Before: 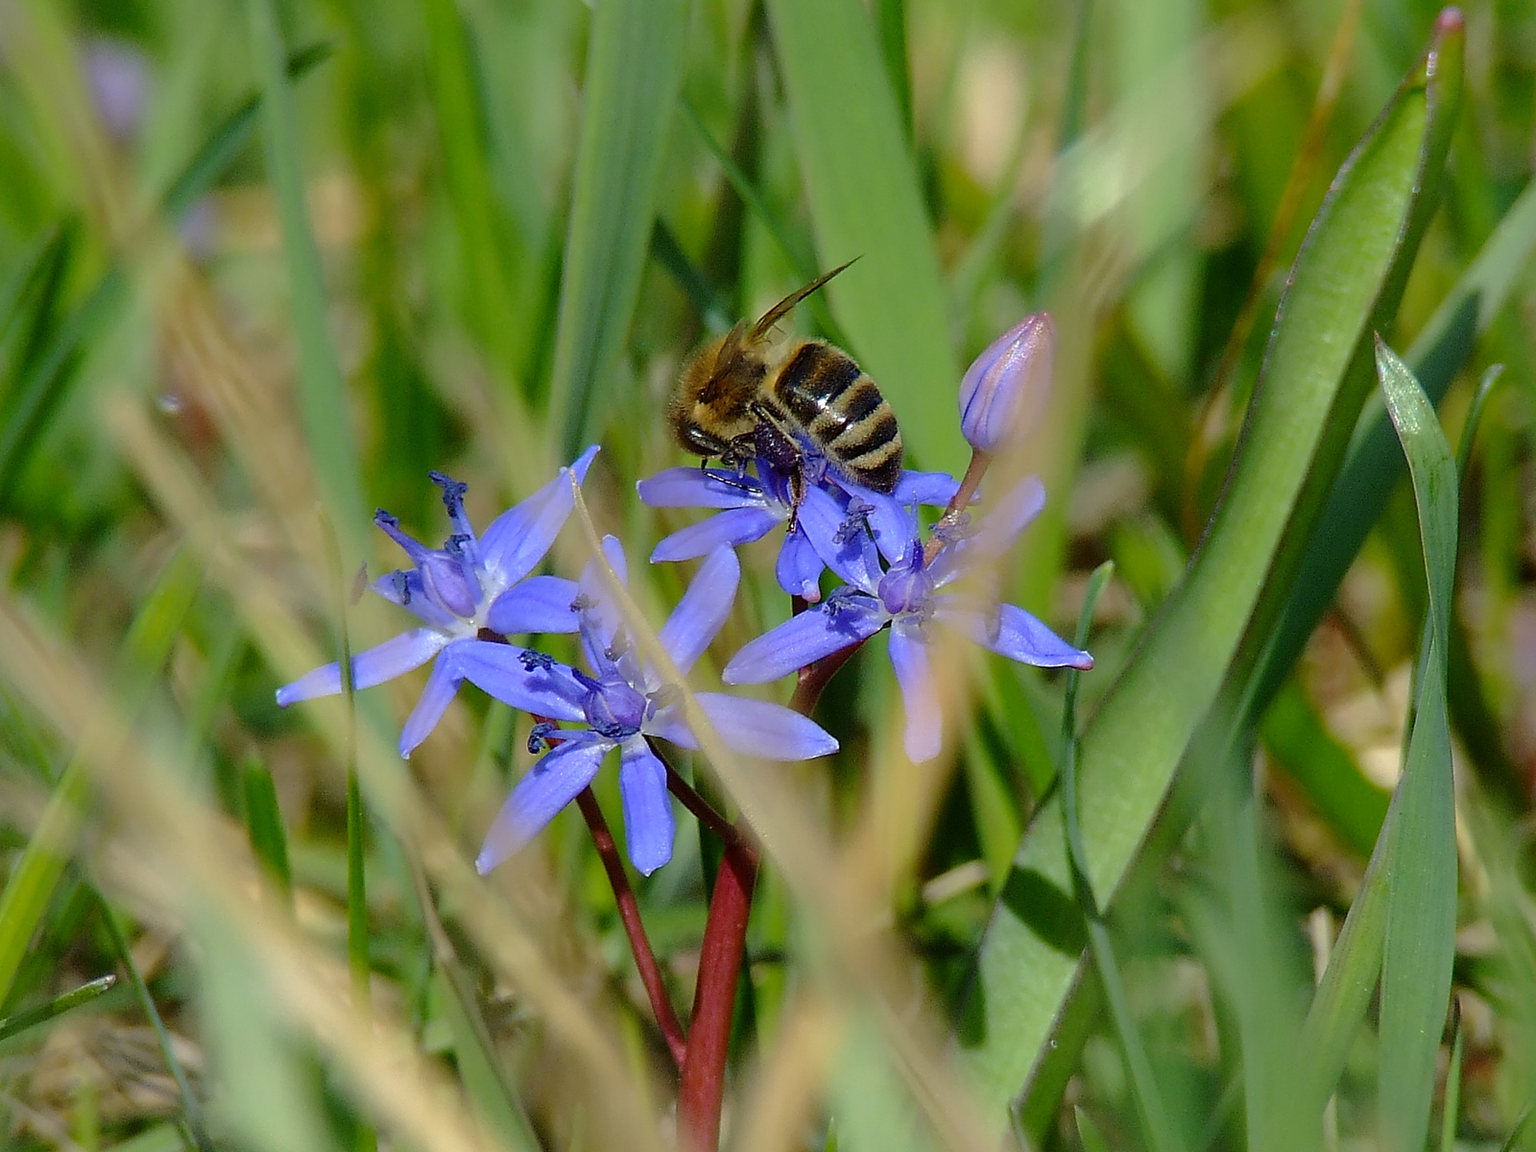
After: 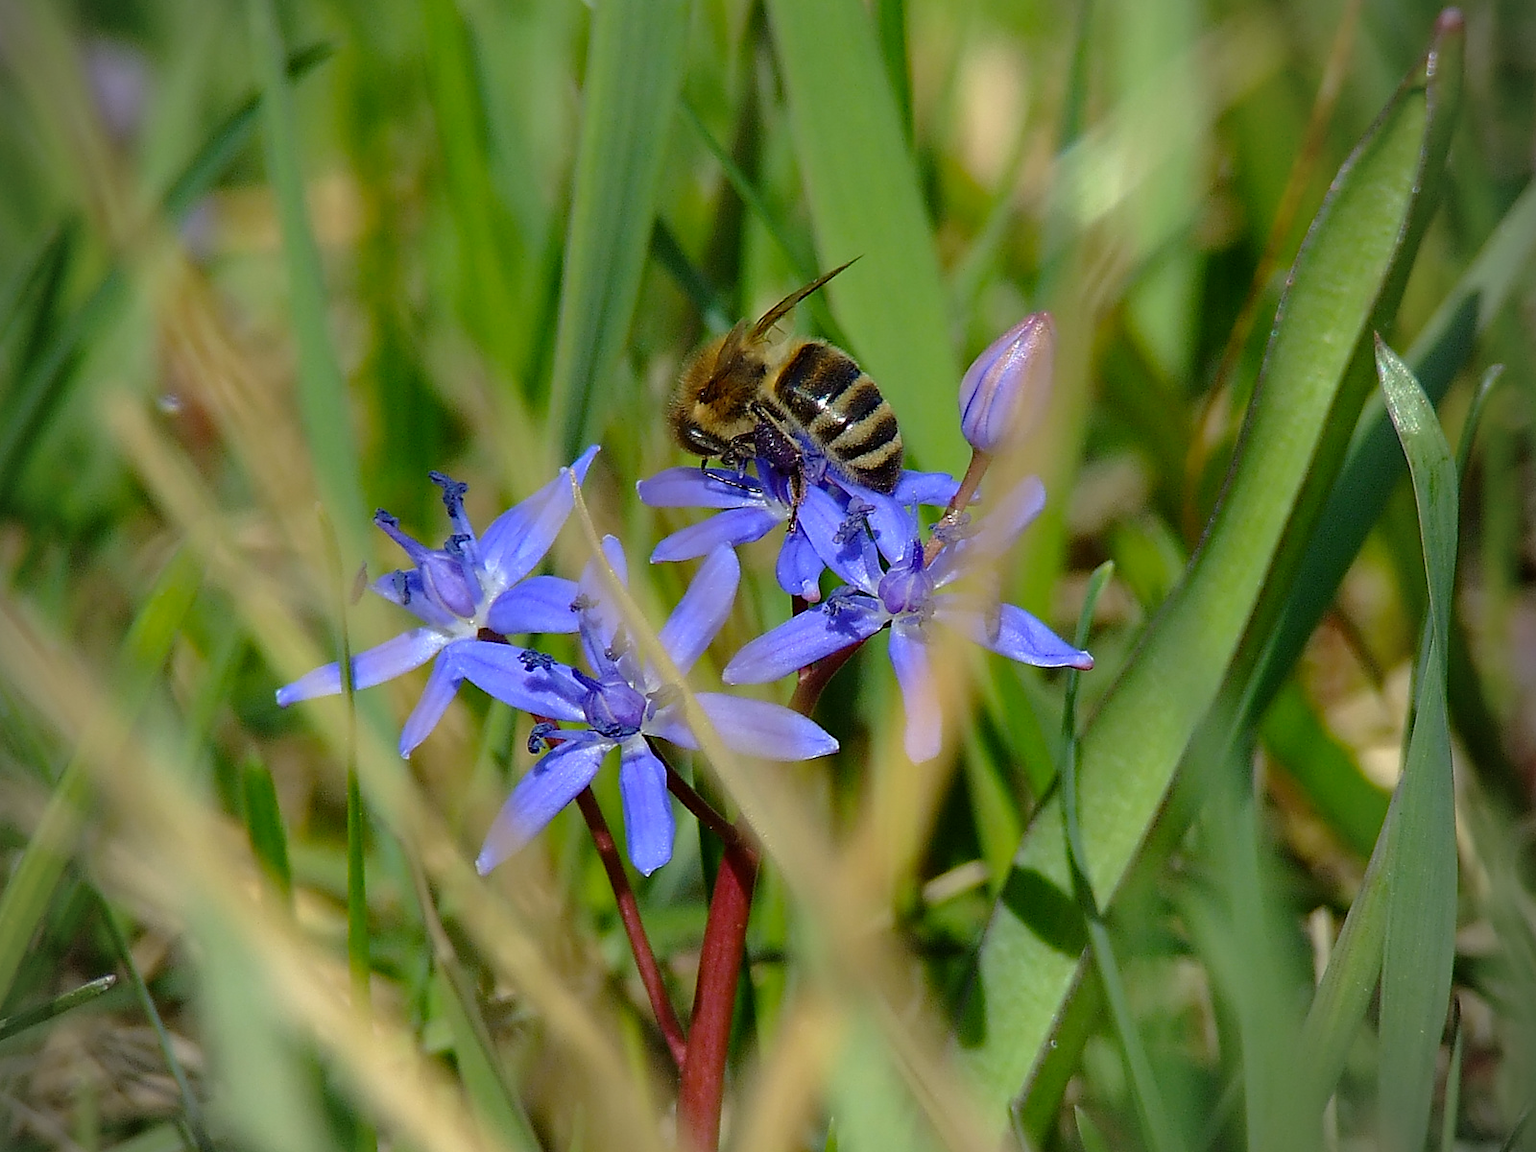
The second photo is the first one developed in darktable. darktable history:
haze removal: compatibility mode true, adaptive false
vignetting: center (-0.032, -0.036)
